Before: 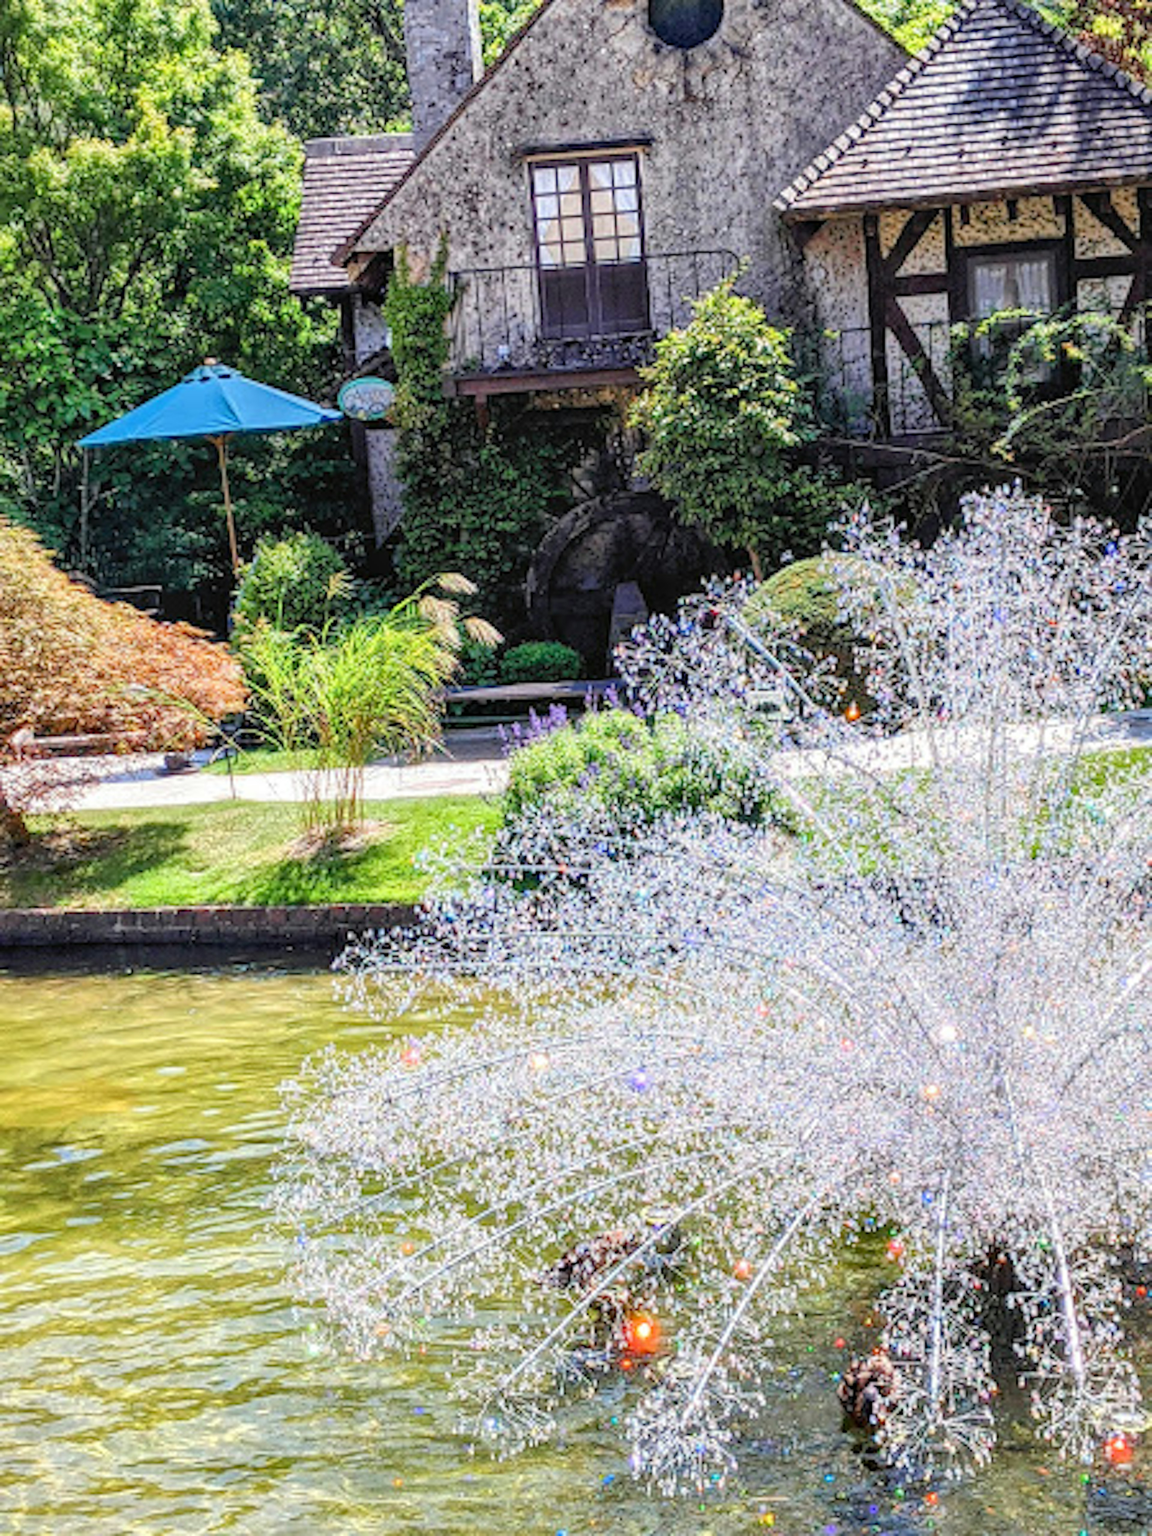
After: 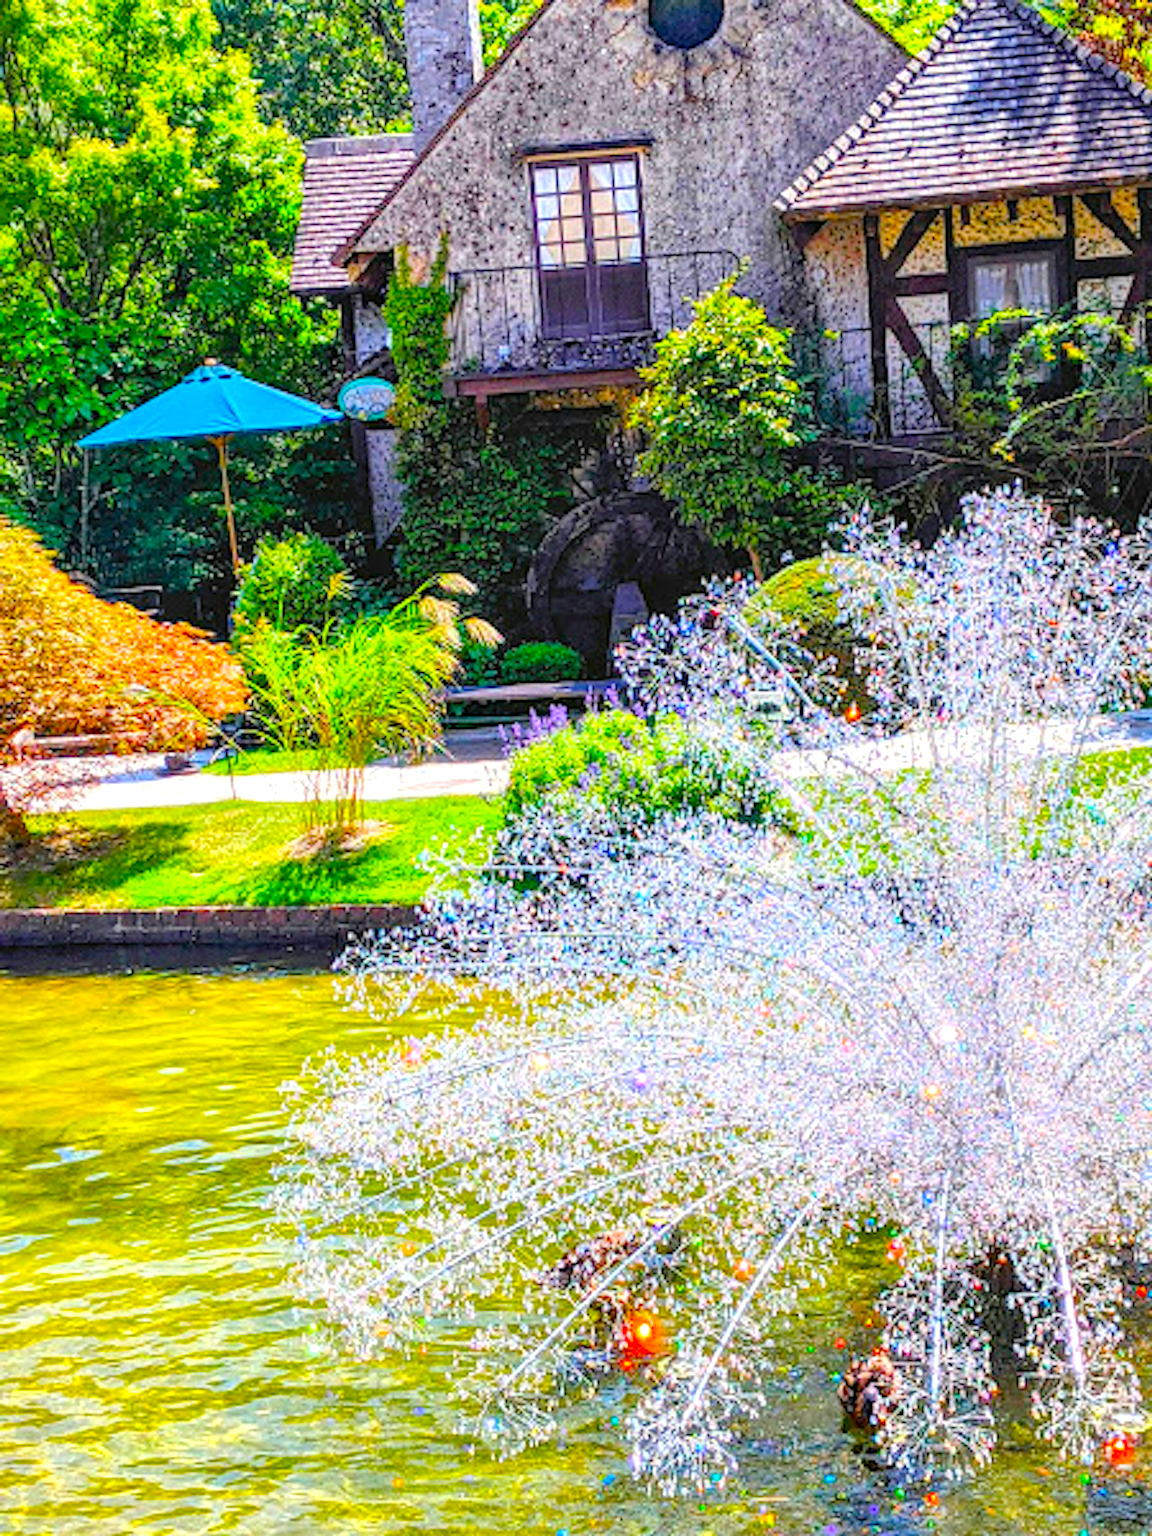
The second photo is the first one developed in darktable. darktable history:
color balance: input saturation 134.34%, contrast -10.04%, contrast fulcrum 19.67%, output saturation 133.51%
exposure: black level correction 0, exposure 0.5 EV, compensate highlight preservation false
haze removal: compatibility mode true, adaptive false
